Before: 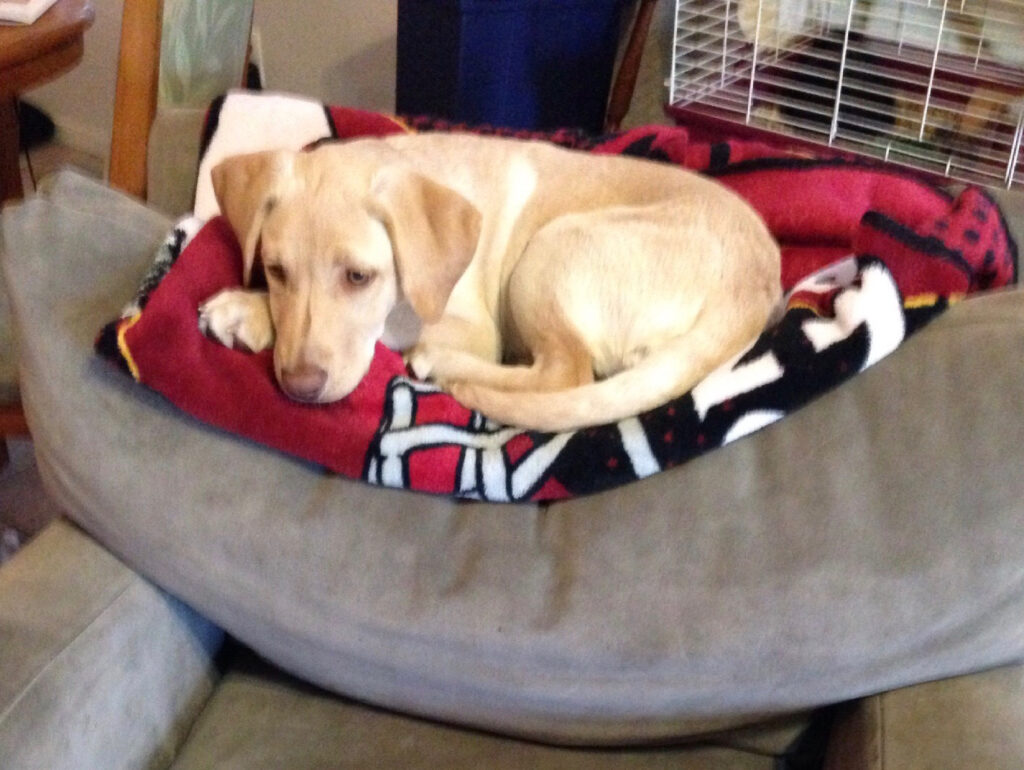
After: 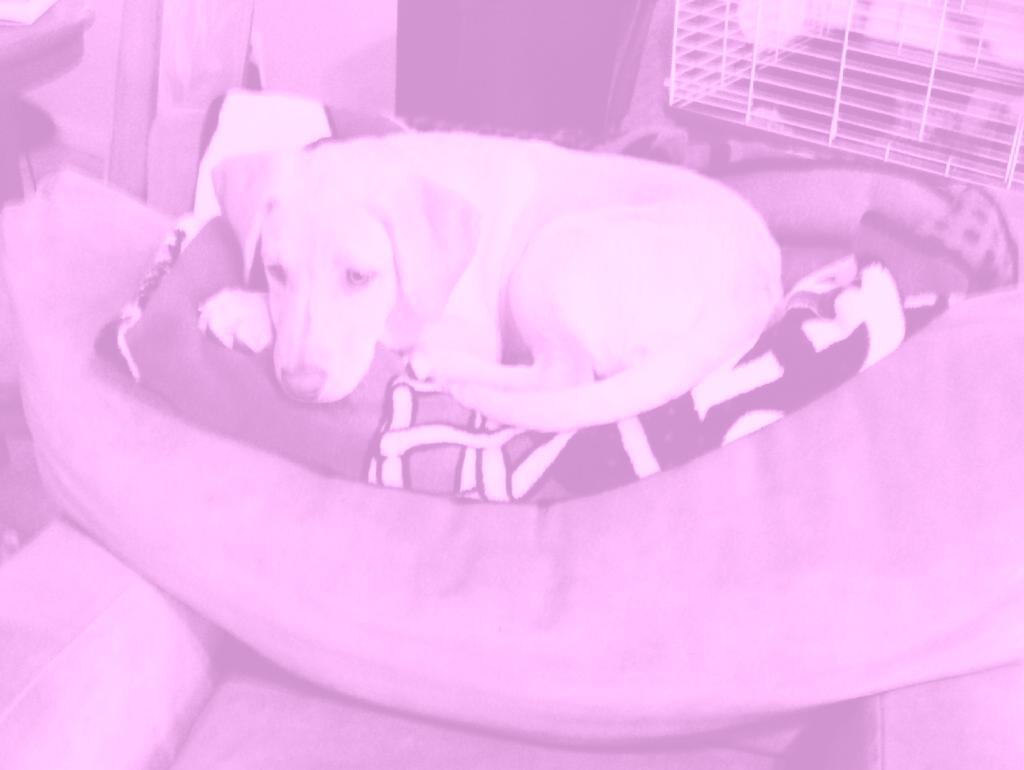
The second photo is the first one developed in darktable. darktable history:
colorize: hue 331.2°, saturation 75%, source mix 30.28%, lightness 70.52%, version 1
tone curve: curves: ch0 [(0.016, 0.011) (0.21, 0.113) (0.515, 0.476) (0.78, 0.795) (1, 0.981)], color space Lab, linked channels, preserve colors none
